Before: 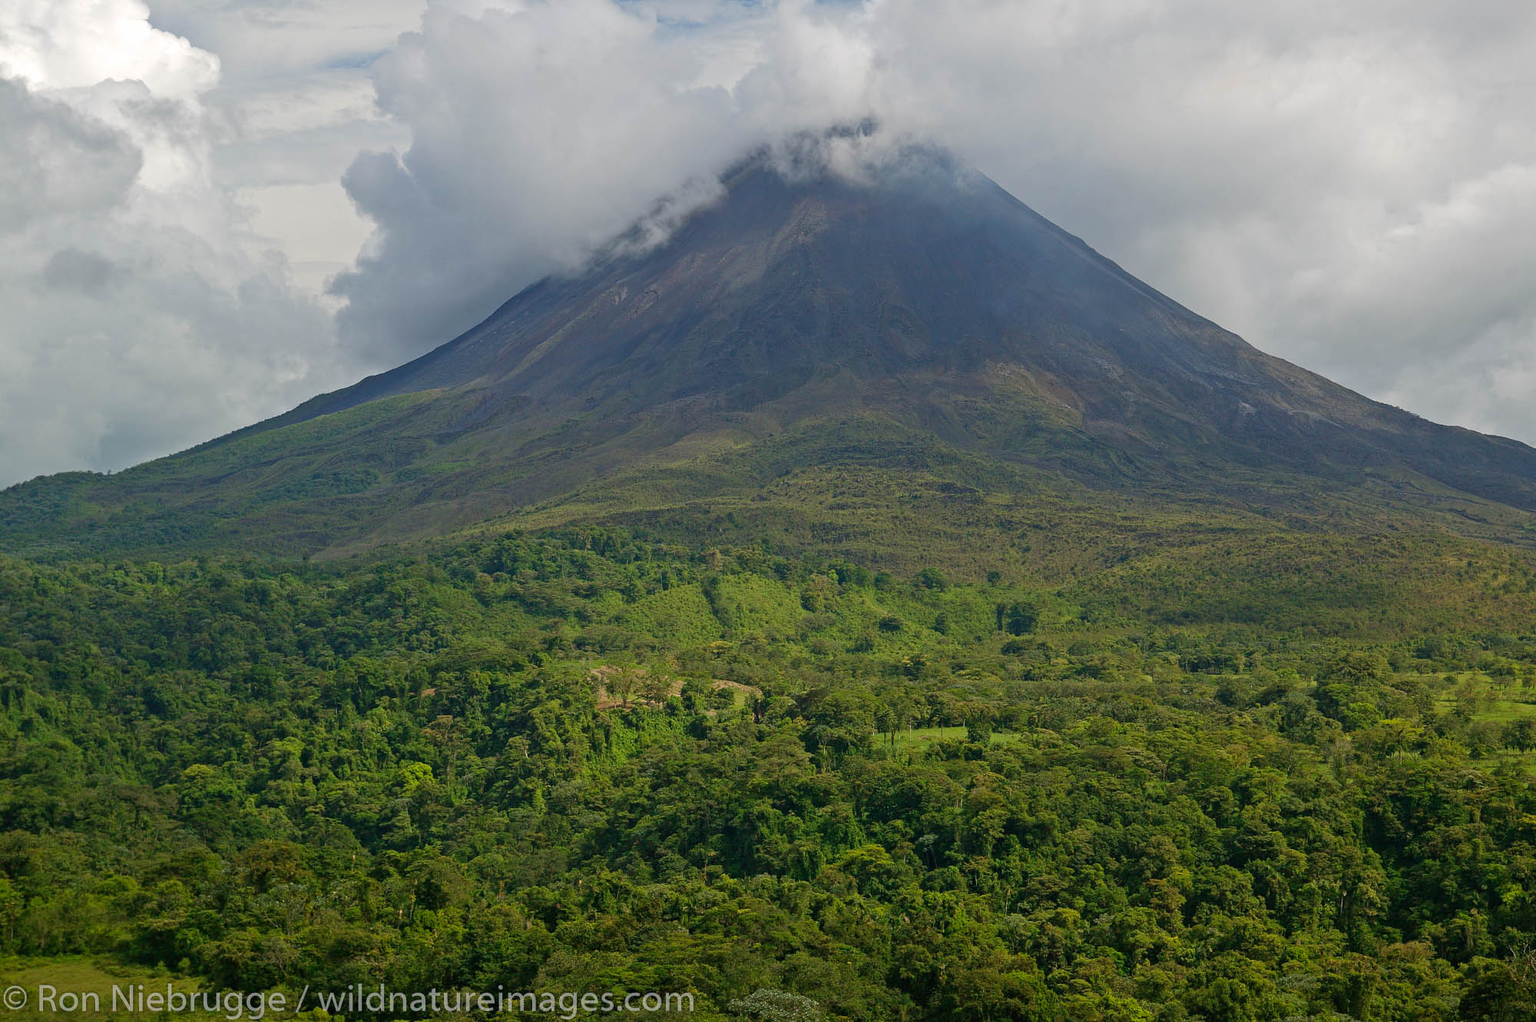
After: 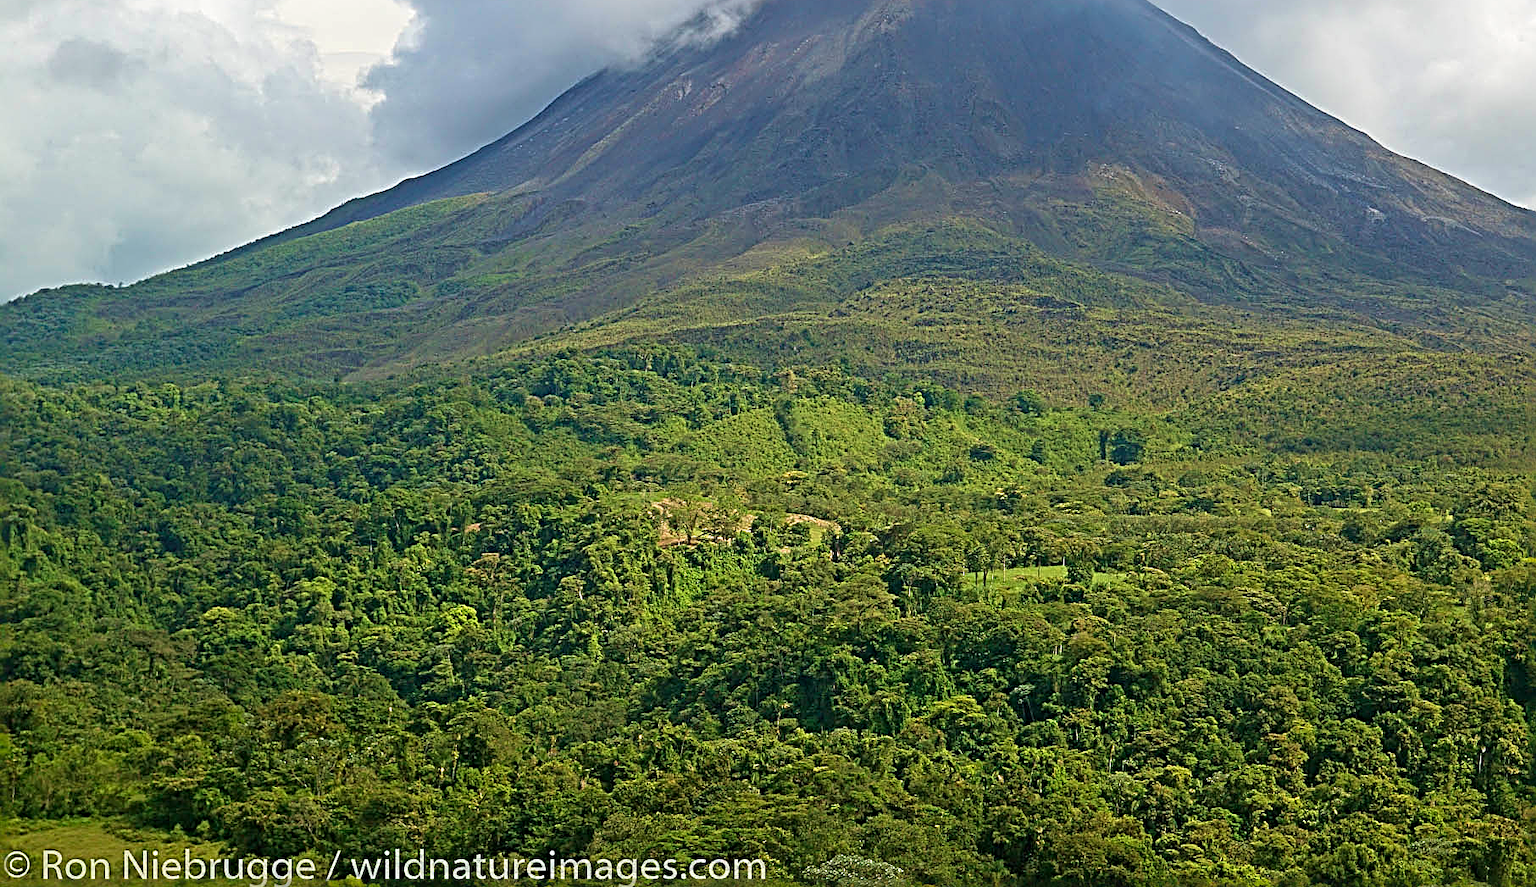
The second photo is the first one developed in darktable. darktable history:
crop: top 21.037%, right 9.314%, bottom 0.285%
sharpen: radius 3.726, amount 0.94
exposure: exposure 0.61 EV, compensate highlight preservation false
velvia: on, module defaults
